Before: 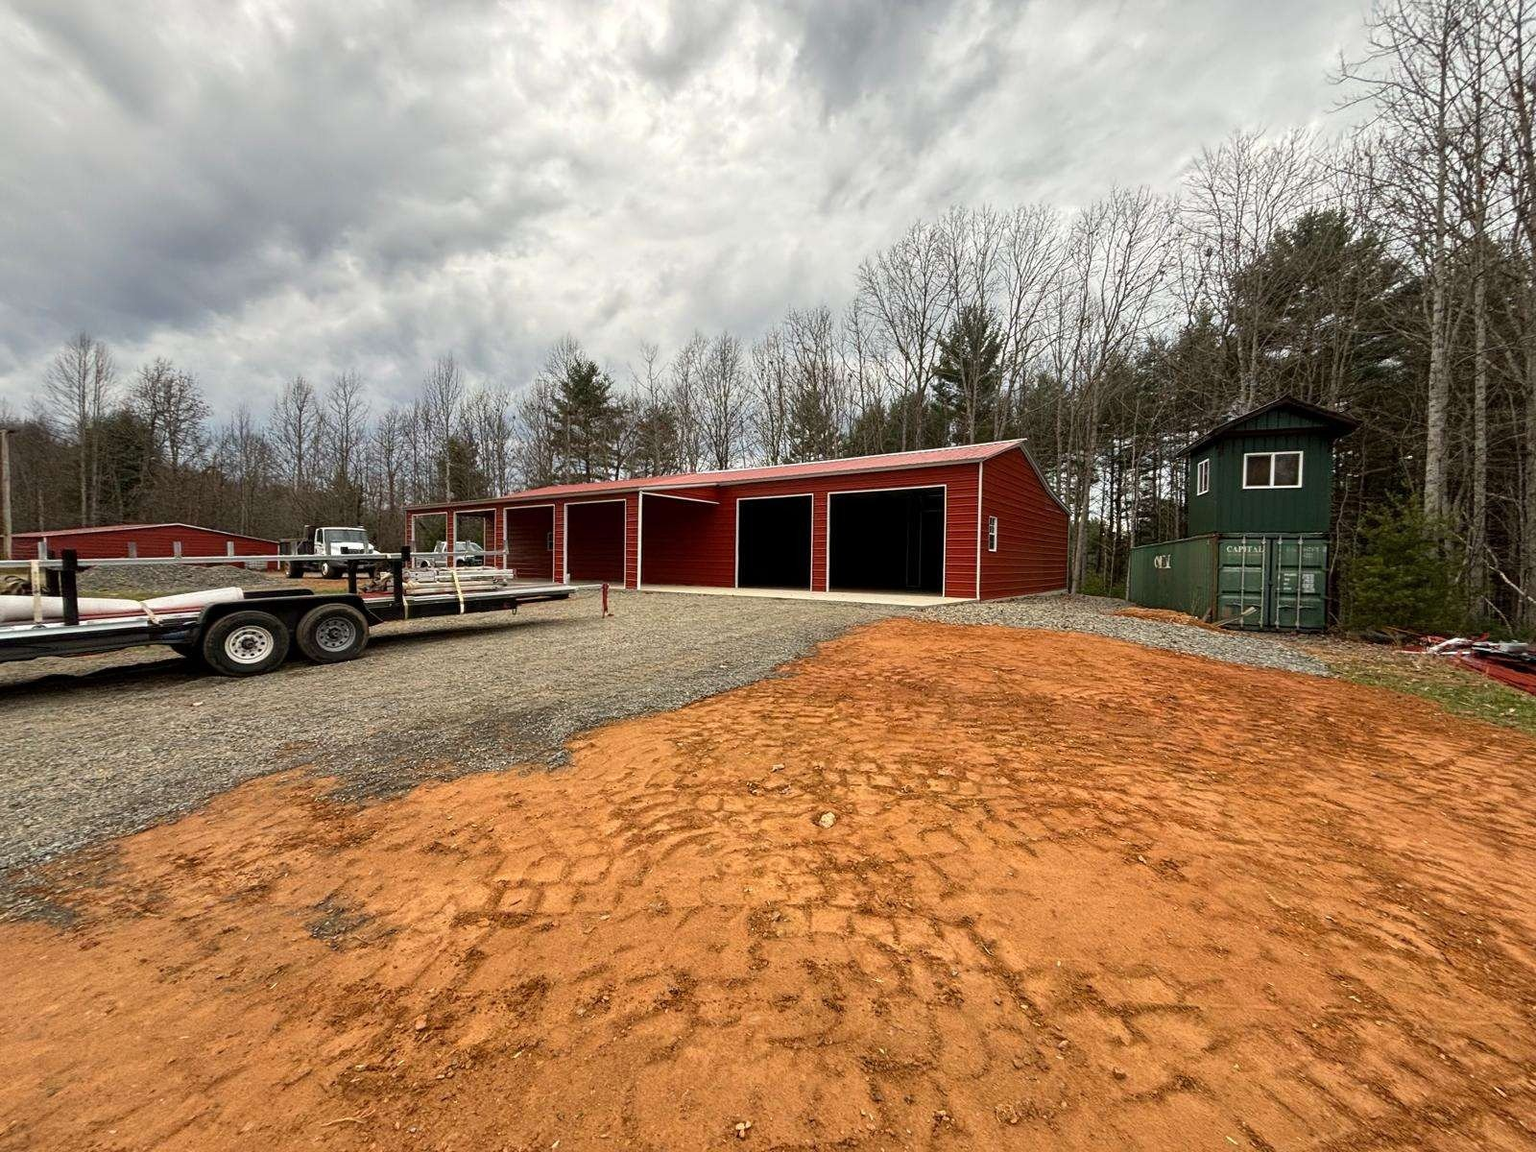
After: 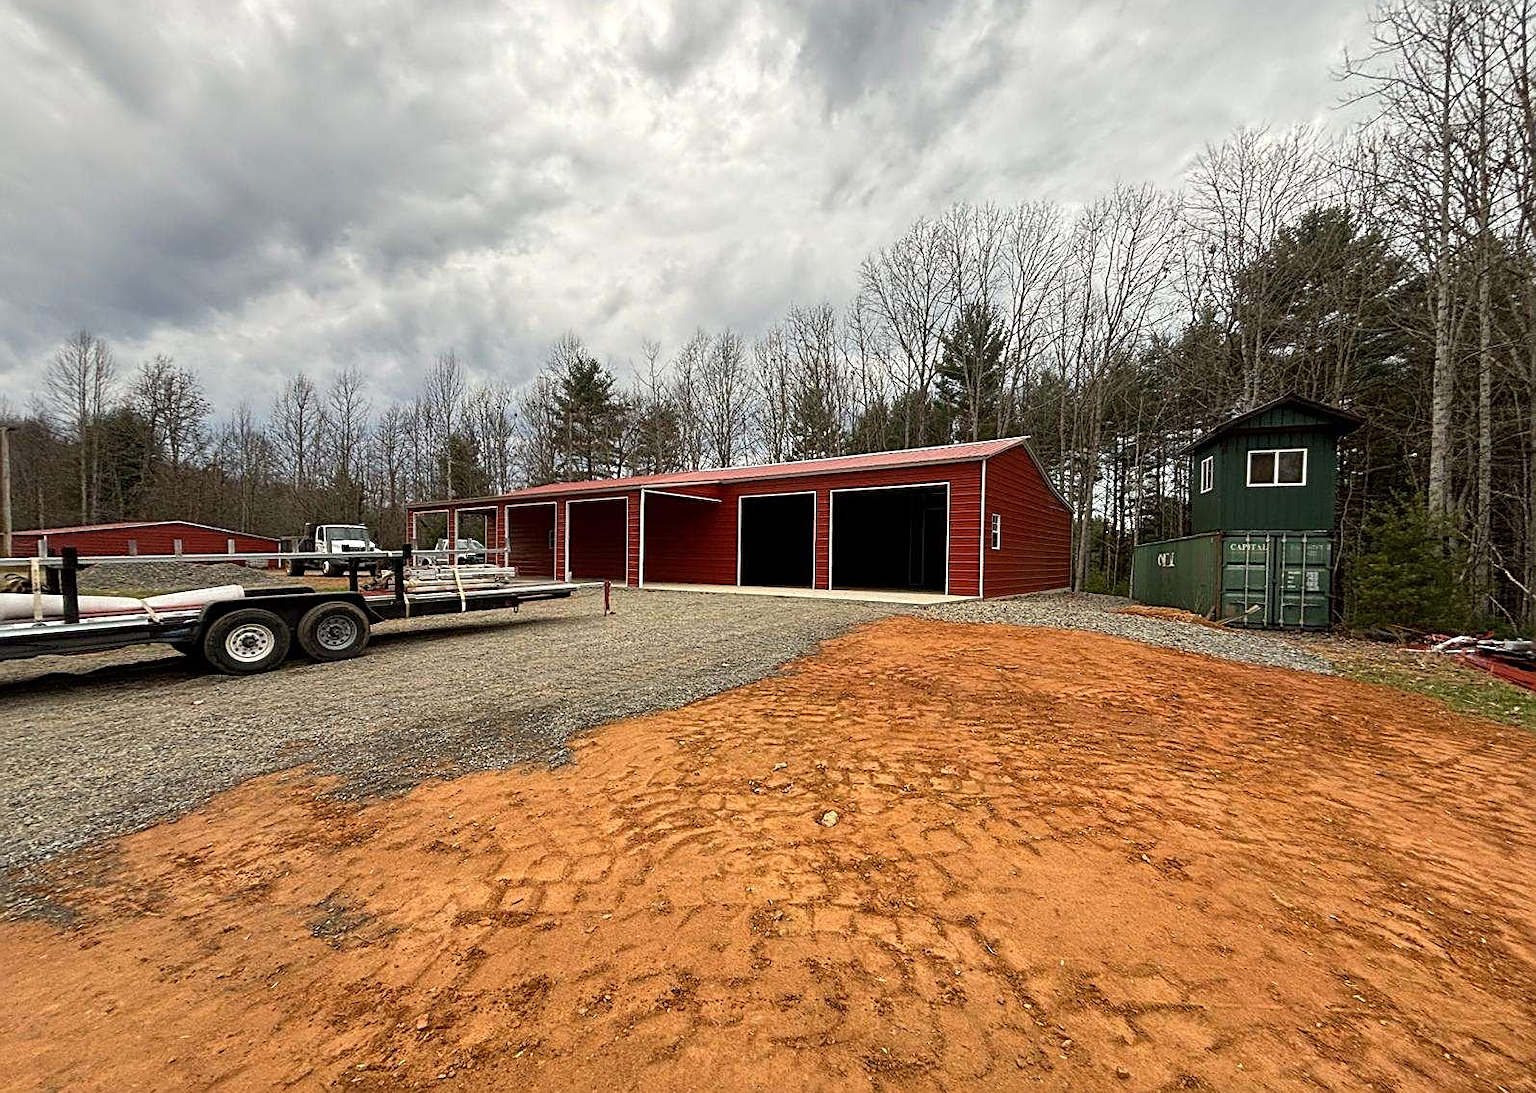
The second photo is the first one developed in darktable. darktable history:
crop: top 0.374%, right 0.265%, bottom 5.026%
sharpen: on, module defaults
